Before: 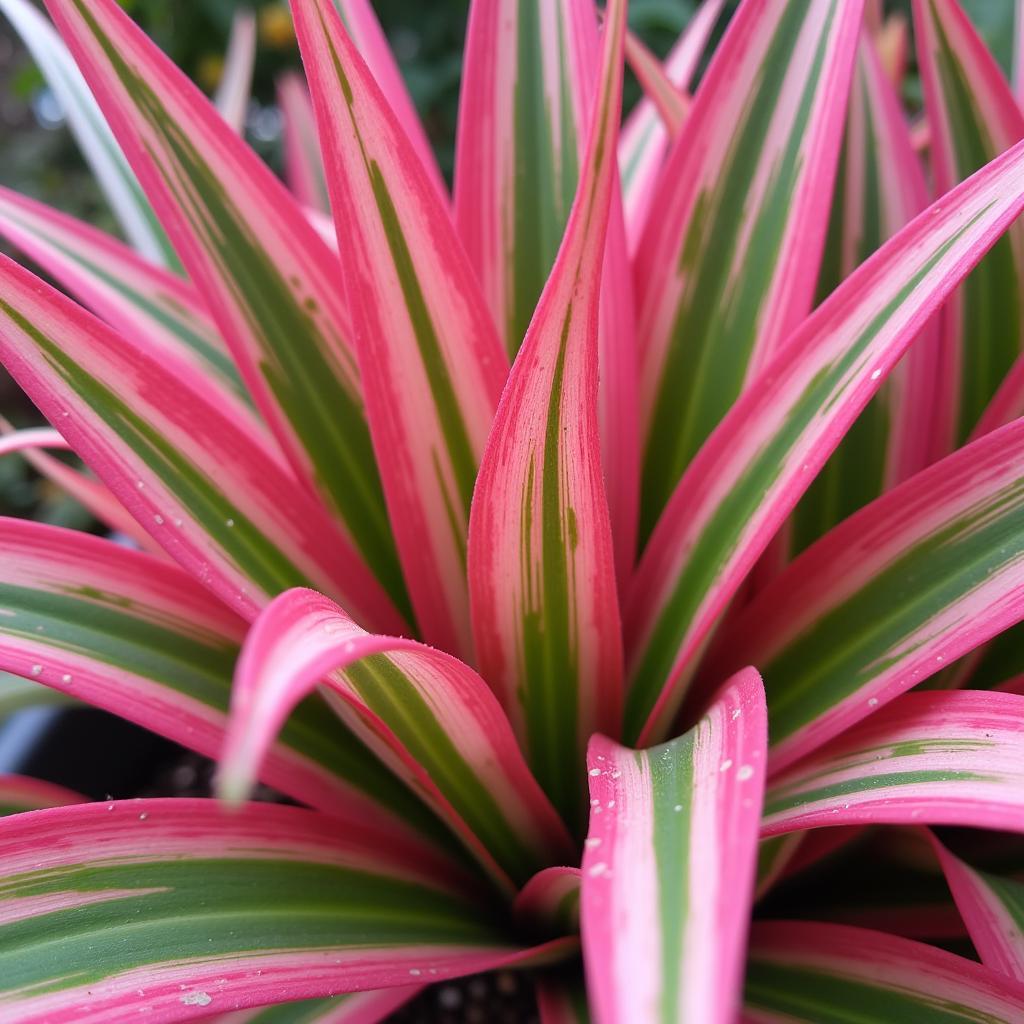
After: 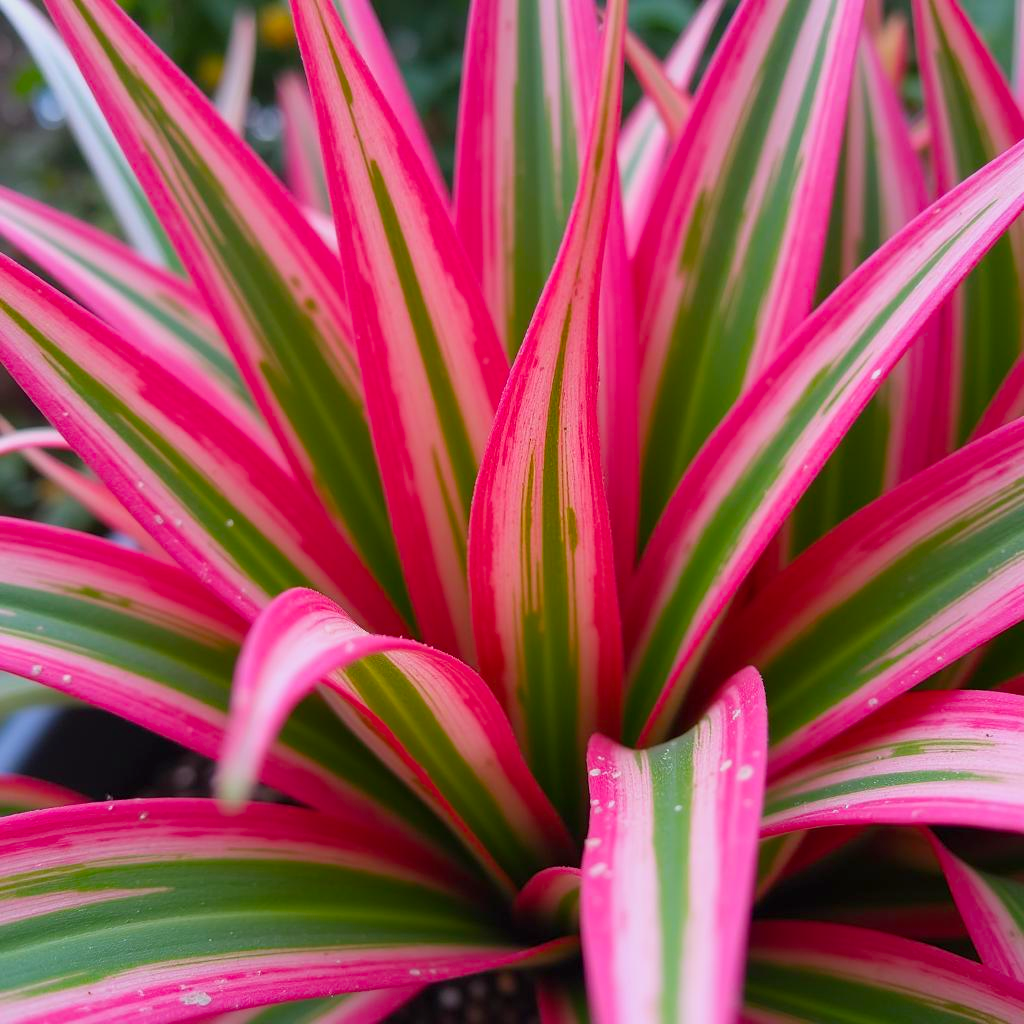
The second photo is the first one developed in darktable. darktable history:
color balance rgb: perceptual saturation grading › global saturation 29.924%, contrast -10.352%
